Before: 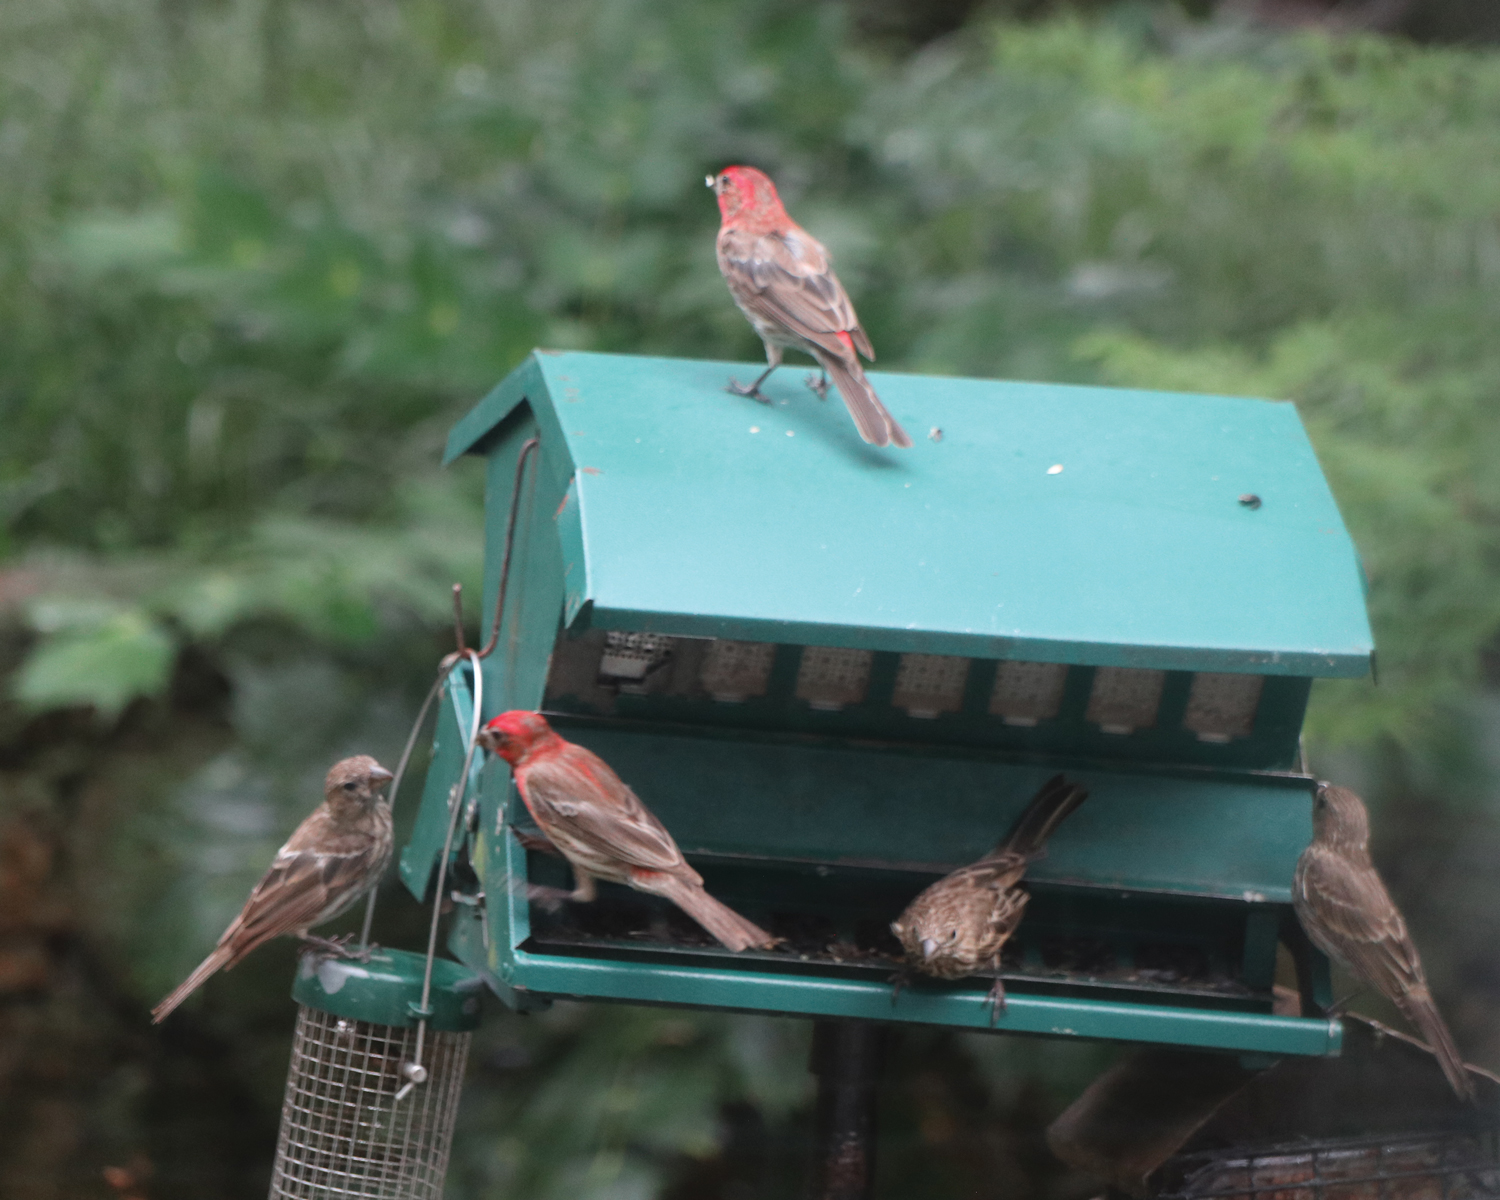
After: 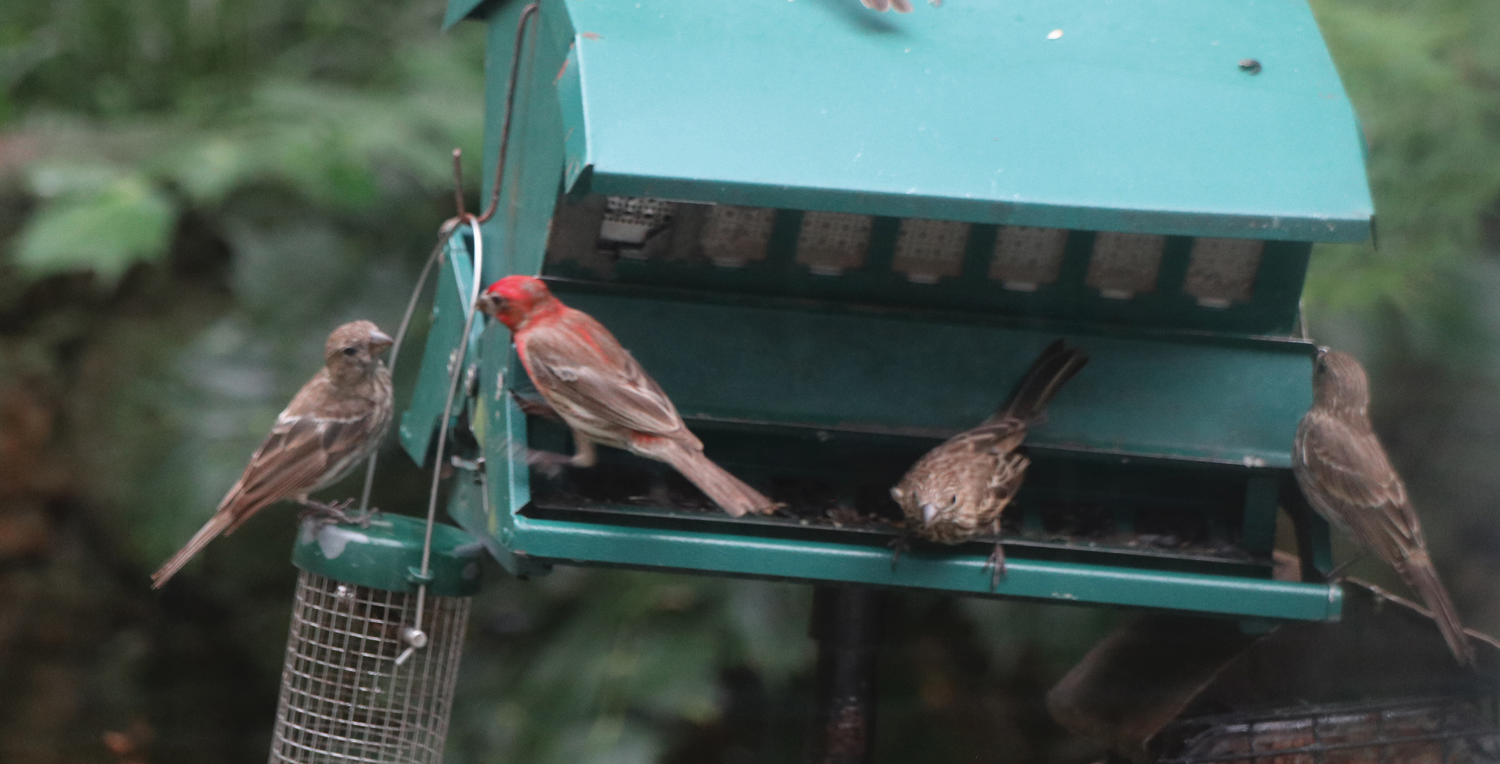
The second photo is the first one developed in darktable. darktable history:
crop and rotate: top 36.328%
exposure: exposure -0.048 EV, compensate highlight preservation false
